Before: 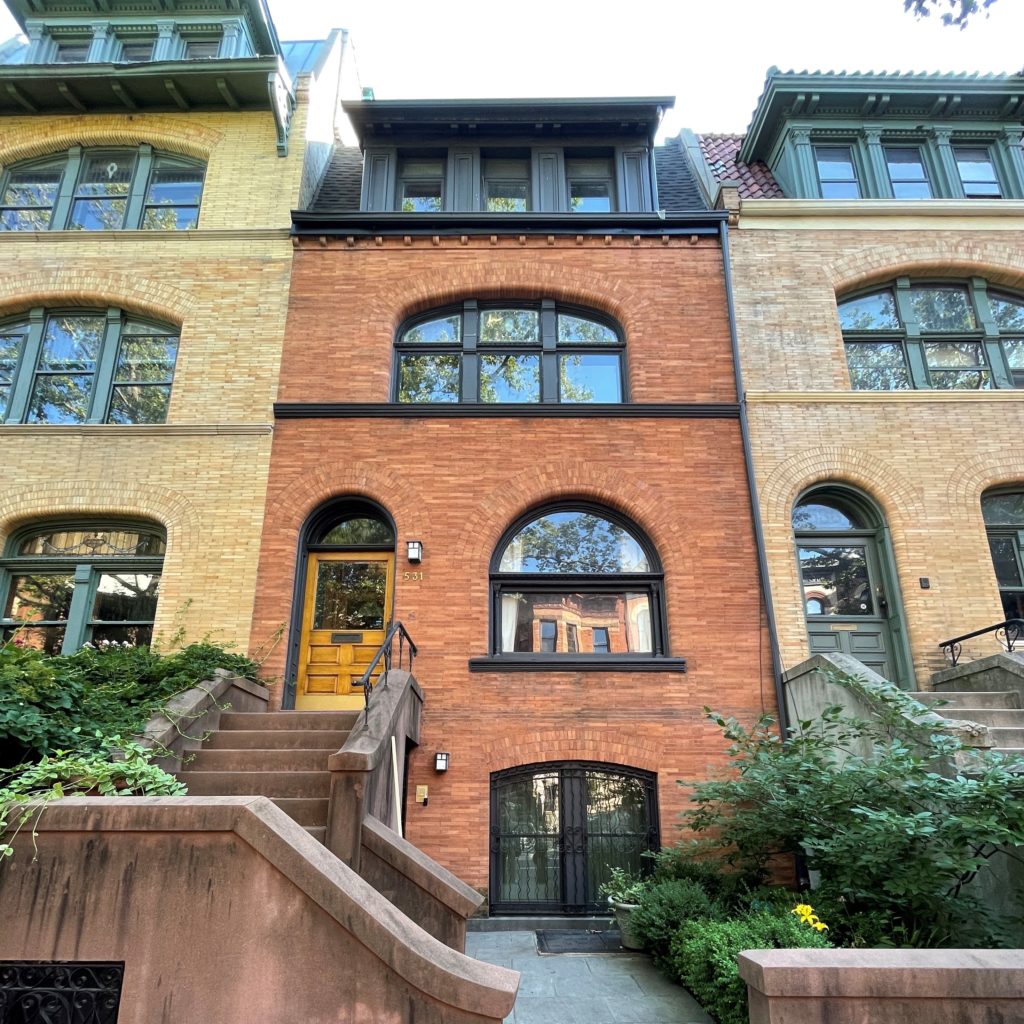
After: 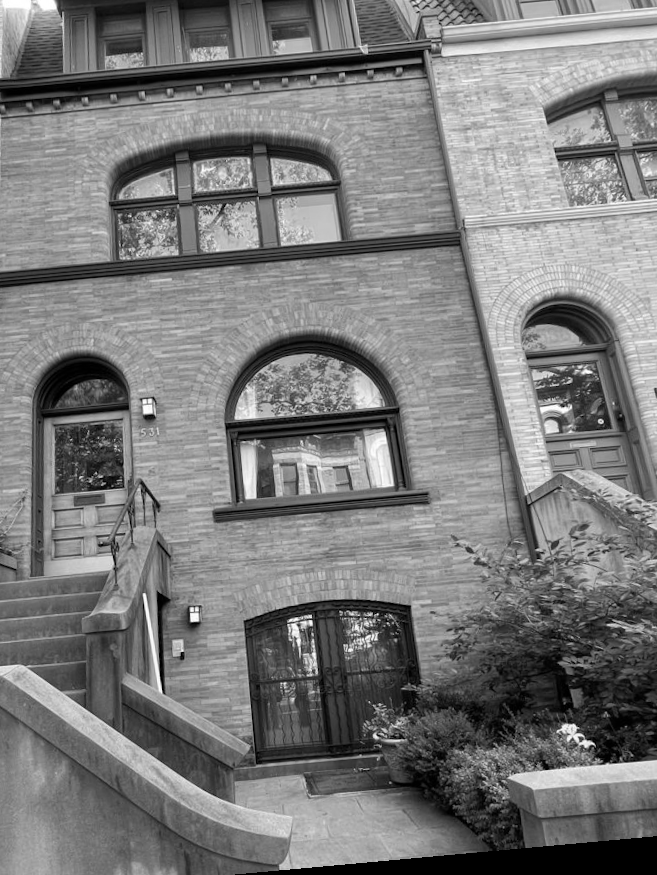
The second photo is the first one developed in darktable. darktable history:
rotate and perspective: rotation -5.2°, automatic cropping off
monochrome: on, module defaults
crop and rotate: left 28.256%, top 17.734%, right 12.656%, bottom 3.573%
